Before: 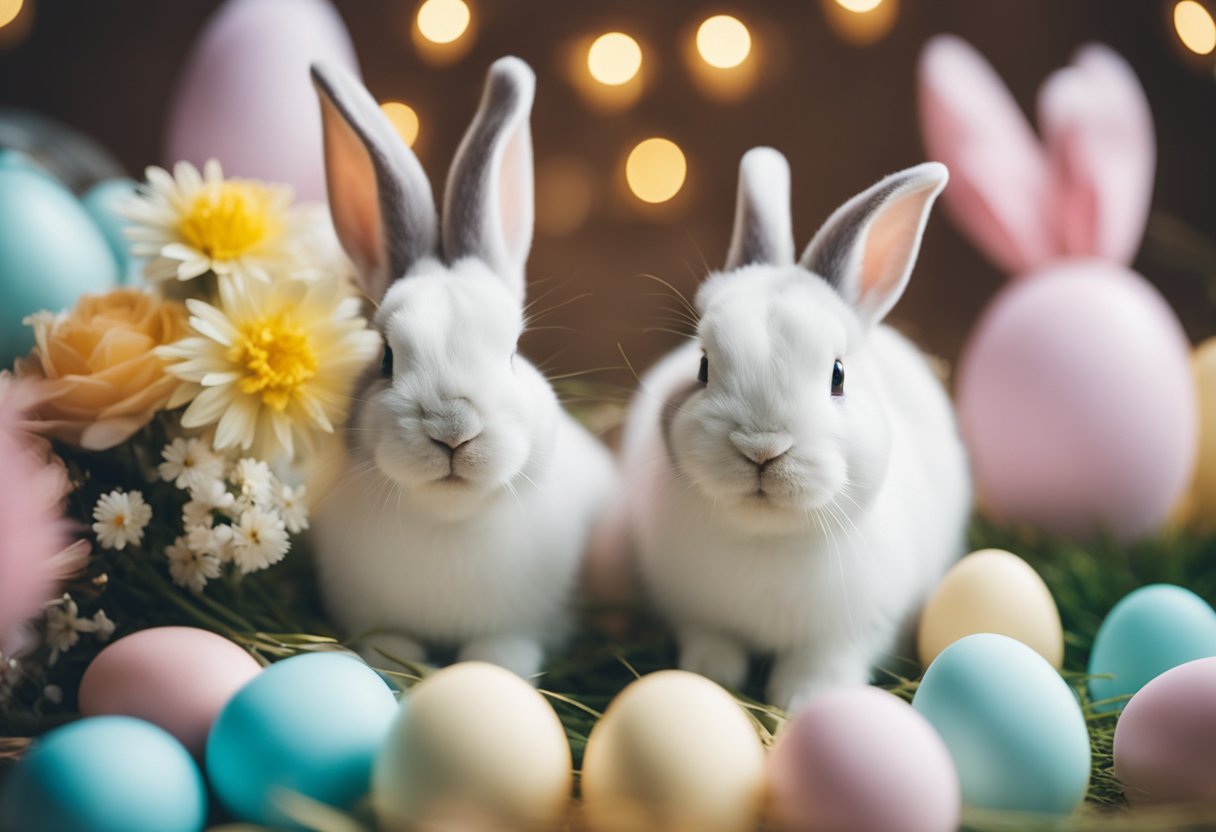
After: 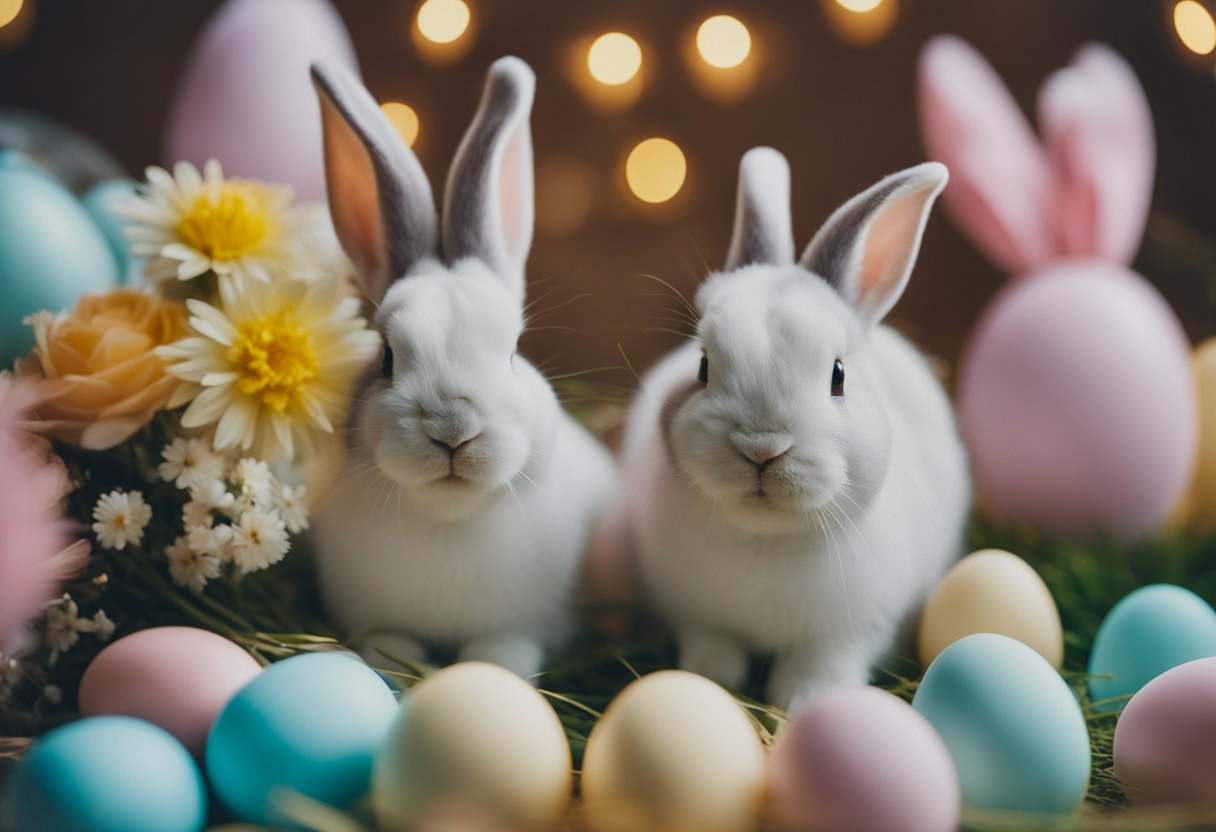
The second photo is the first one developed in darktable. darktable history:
shadows and highlights: shadows 80.3, white point adjustment -8.91, highlights -61.25, highlights color adjustment 40.45%, soften with gaussian
